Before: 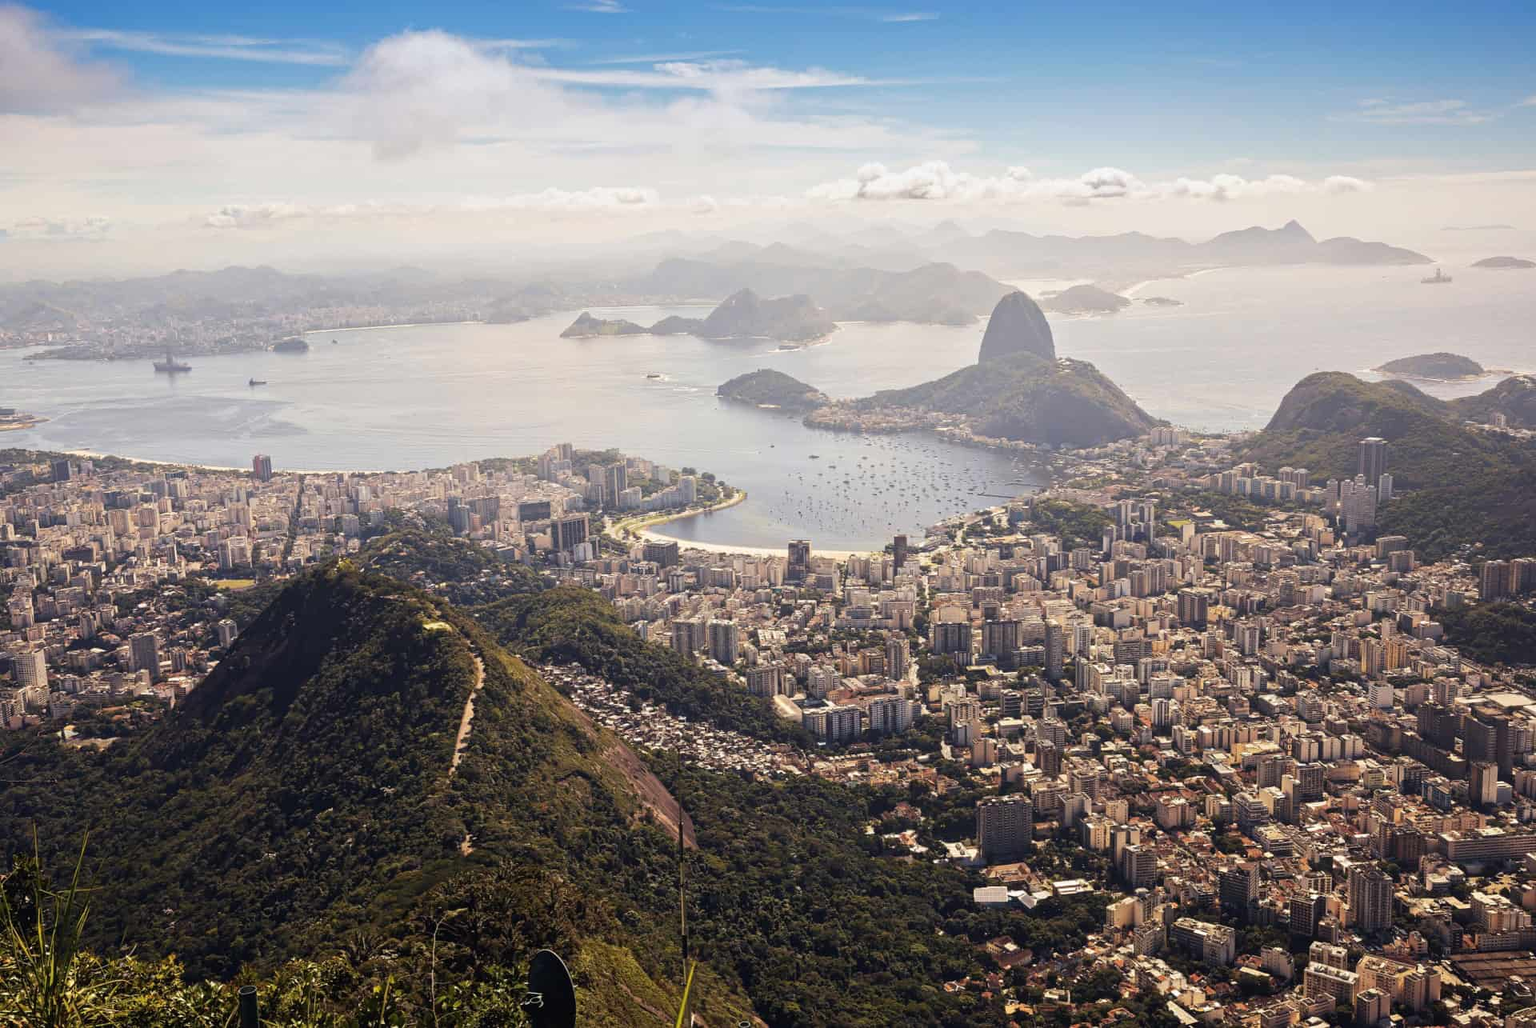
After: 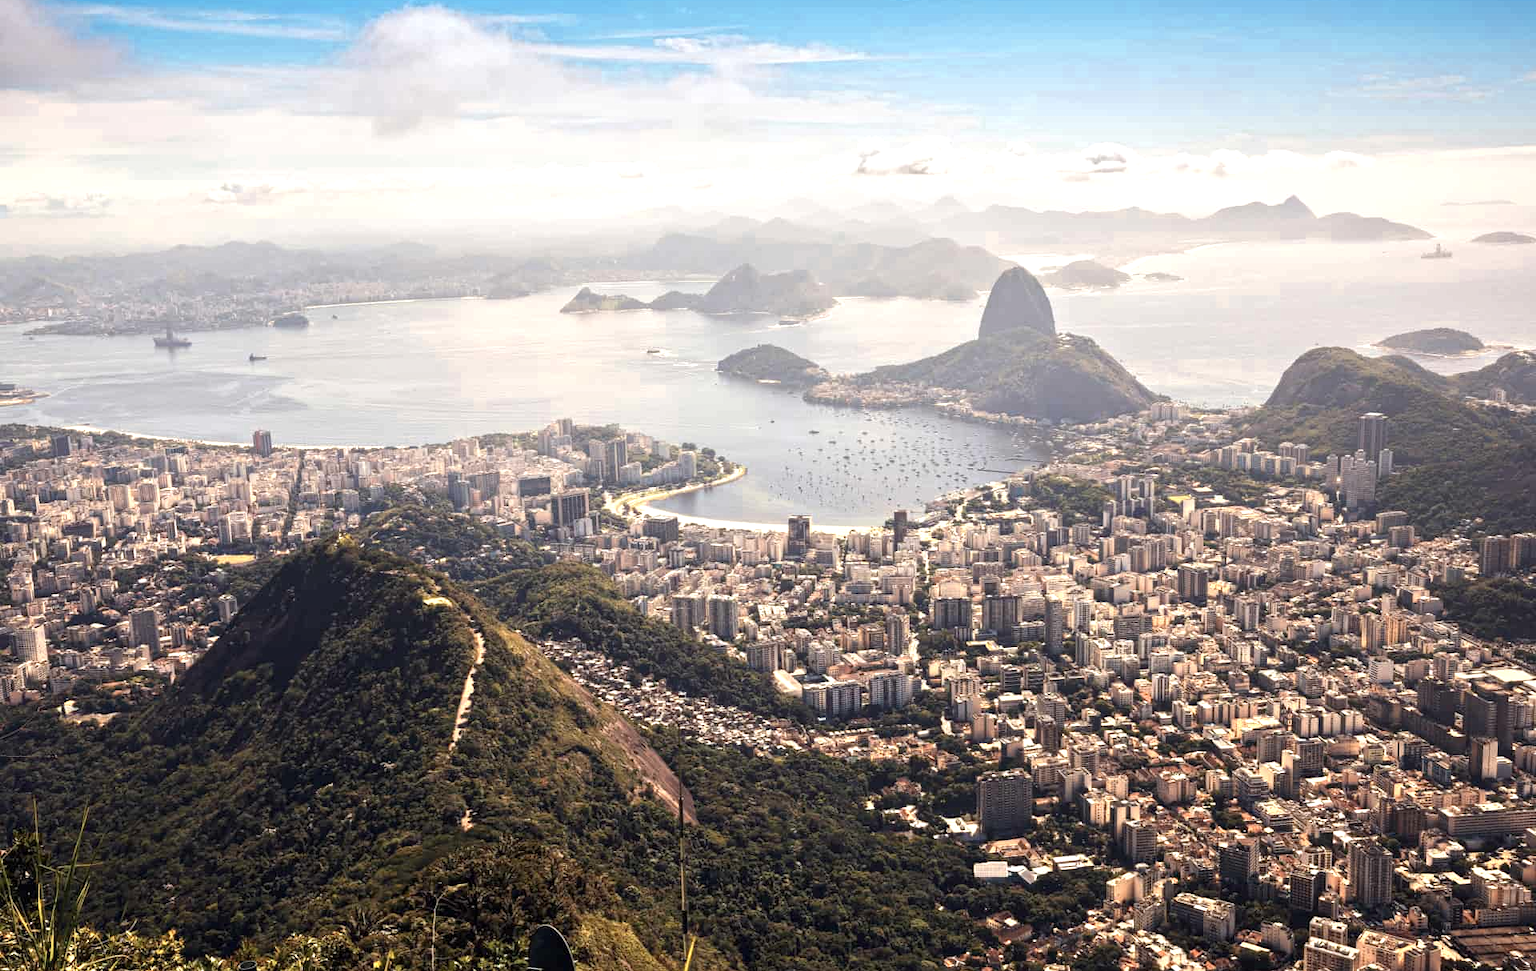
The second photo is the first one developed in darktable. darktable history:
local contrast: highlights 100%, shadows 100%, detail 120%, midtone range 0.2
color zones: curves: ch0 [(0.018, 0.548) (0.197, 0.654) (0.425, 0.447) (0.605, 0.658) (0.732, 0.579)]; ch1 [(0.105, 0.531) (0.224, 0.531) (0.386, 0.39) (0.618, 0.456) (0.732, 0.456) (0.956, 0.421)]; ch2 [(0.039, 0.583) (0.215, 0.465) (0.399, 0.544) (0.465, 0.548) (0.614, 0.447) (0.724, 0.43) (0.882, 0.623) (0.956, 0.632)]
crop and rotate: top 2.479%, bottom 3.018%
exposure: exposure 0.3 EV, compensate highlight preservation false
